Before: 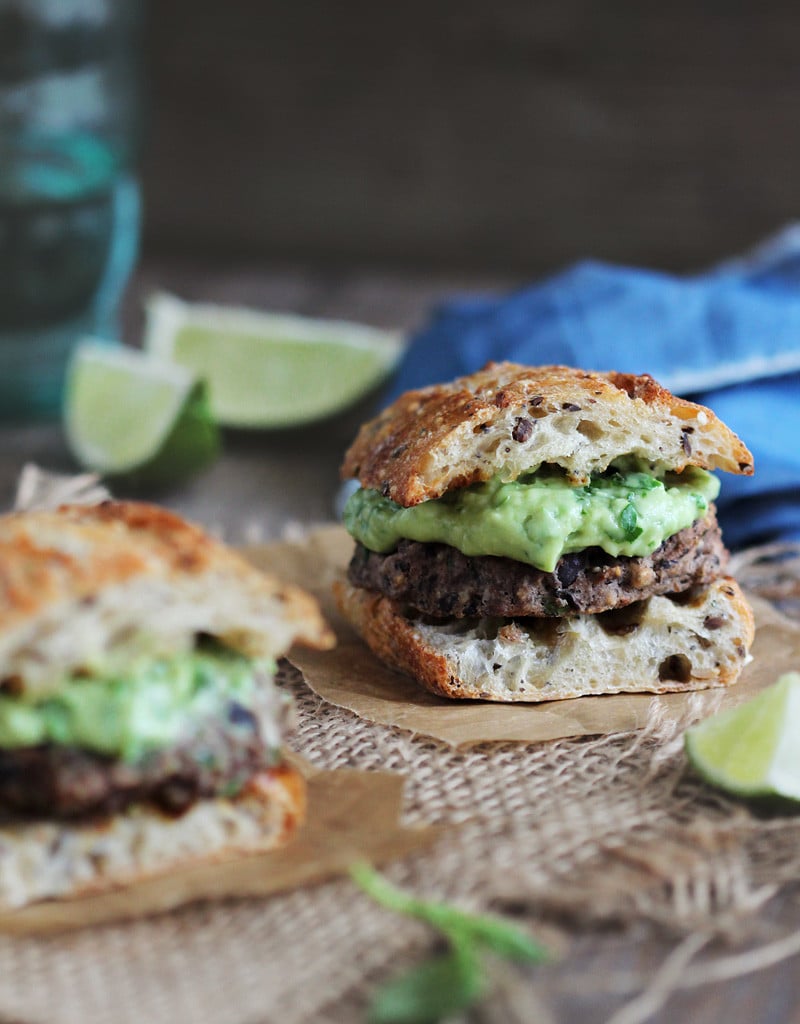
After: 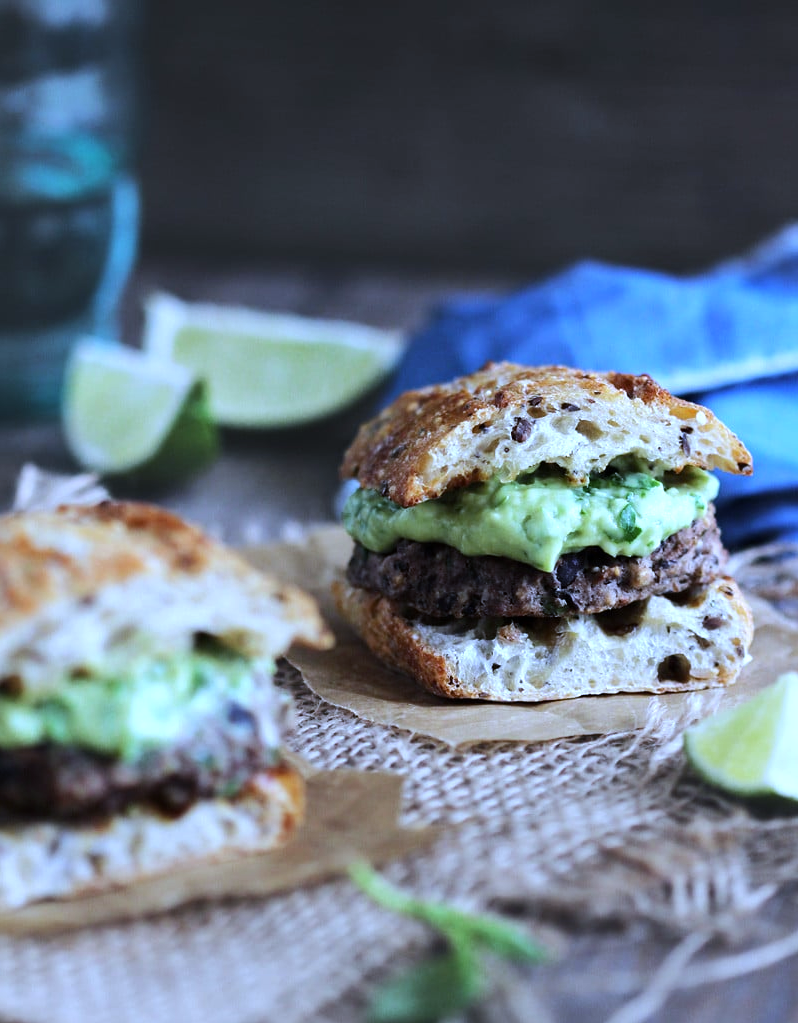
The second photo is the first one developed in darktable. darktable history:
white balance: red 0.871, blue 1.249
tone equalizer: -8 EV -0.417 EV, -7 EV -0.389 EV, -6 EV -0.333 EV, -5 EV -0.222 EV, -3 EV 0.222 EV, -2 EV 0.333 EV, -1 EV 0.389 EV, +0 EV 0.417 EV, edges refinement/feathering 500, mask exposure compensation -1.57 EV, preserve details no
crop and rotate: left 0.126%
